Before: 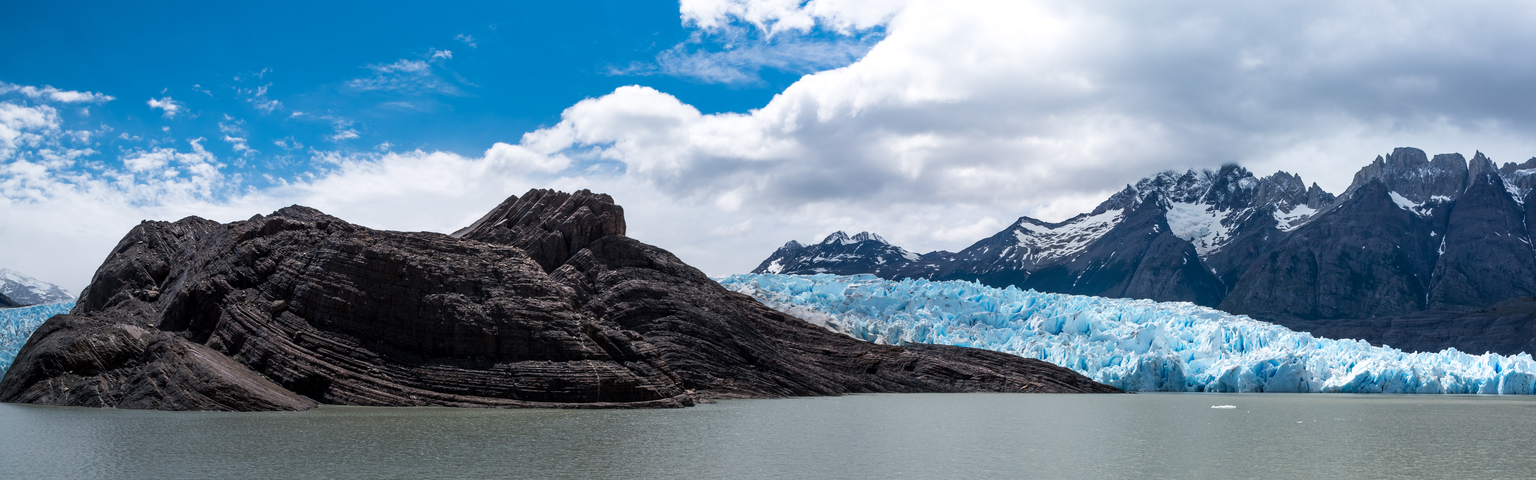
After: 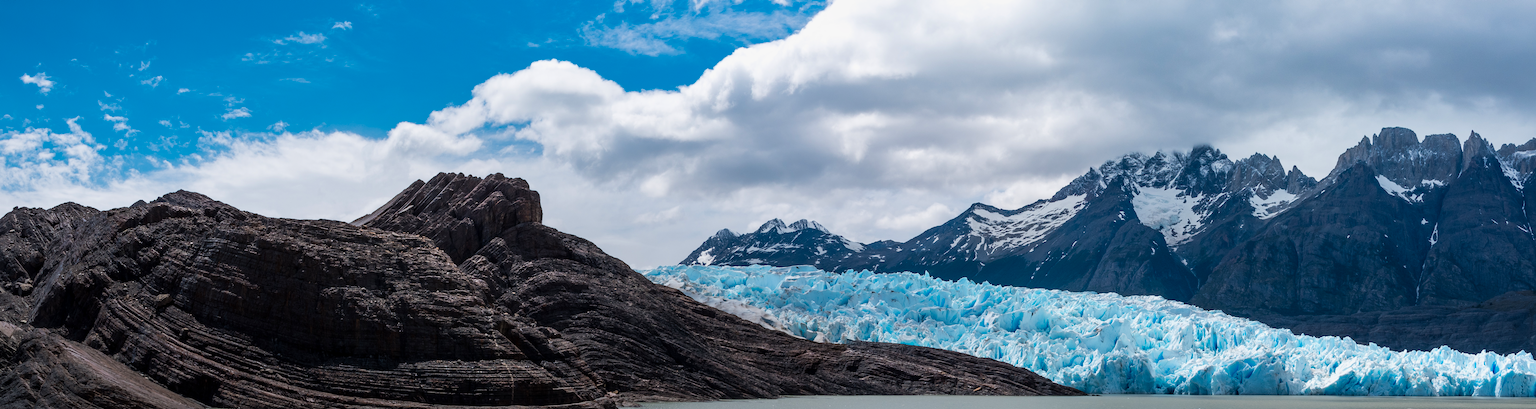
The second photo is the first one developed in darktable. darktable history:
color zones: curves: ch1 [(0.235, 0.558) (0.75, 0.5)]; ch2 [(0.25, 0.462) (0.749, 0.457)]
crop: left 8.447%, top 6.542%, bottom 15.351%
shadows and highlights: shadows -20.64, white point adjustment -2.13, highlights -35.04, highlights color adjustment 89.39%
